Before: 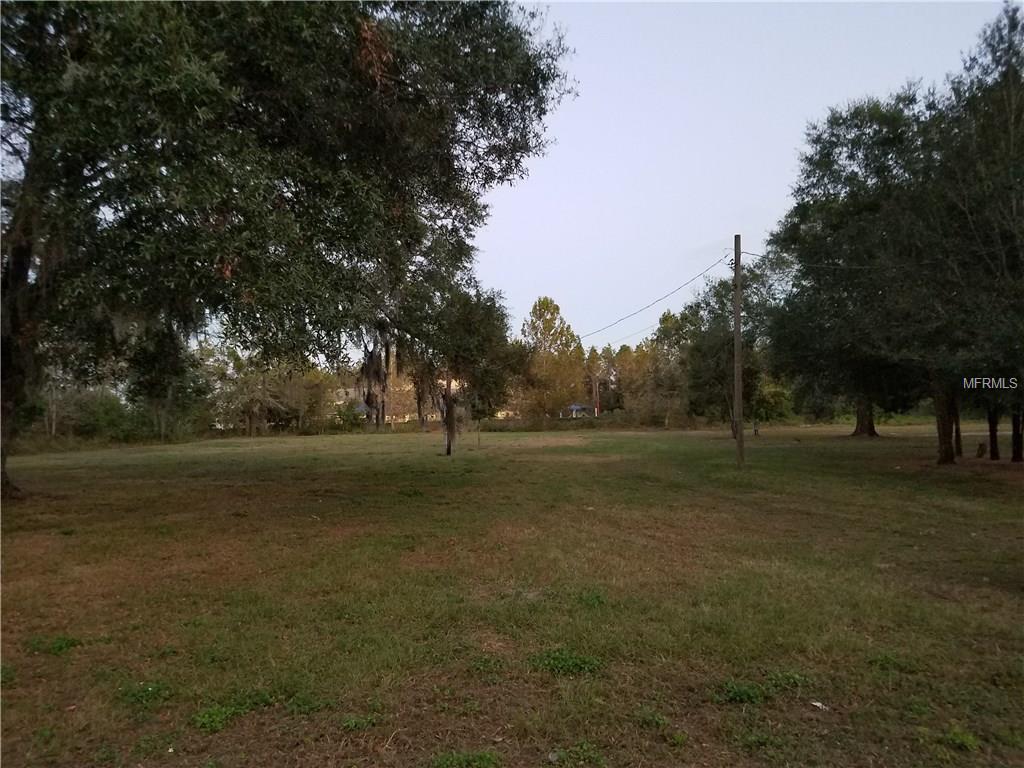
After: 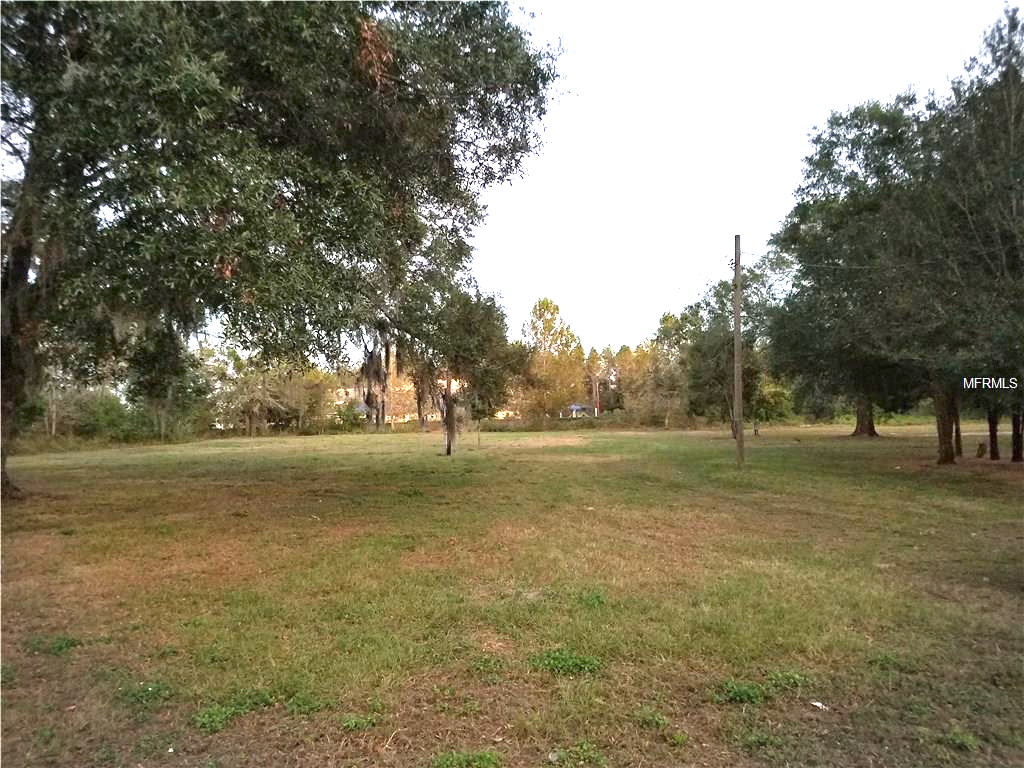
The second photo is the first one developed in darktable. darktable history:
vignetting: fall-off start 91%, fall-off radius 39.39%, brightness -0.182, saturation -0.3, width/height ratio 1.219, shape 1.3, dithering 8-bit output, unbound false
exposure: black level correction 0, exposure 1.75 EV, compensate exposure bias true, compensate highlight preservation false
